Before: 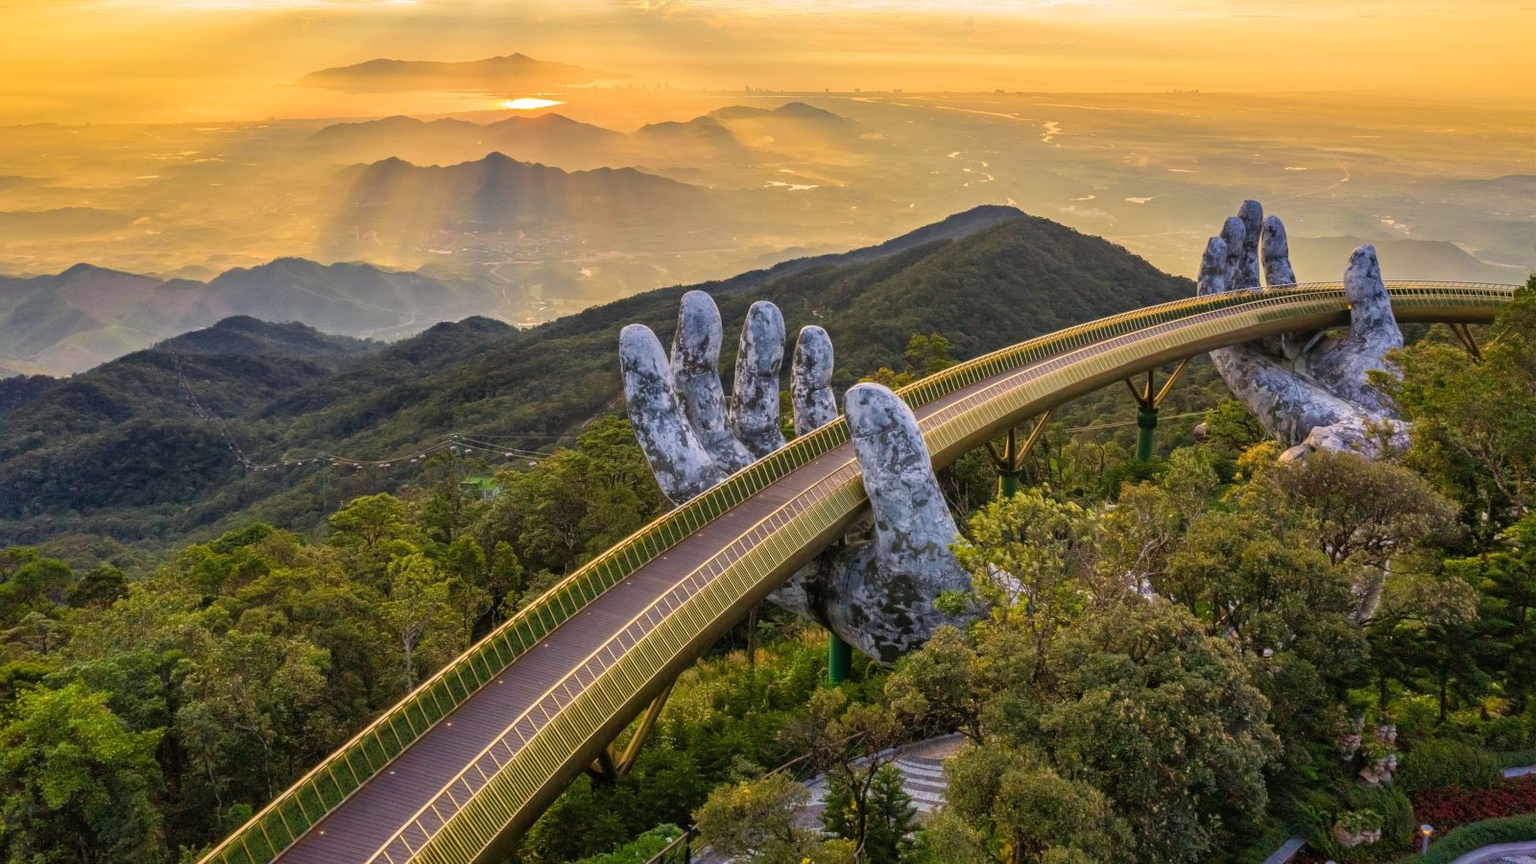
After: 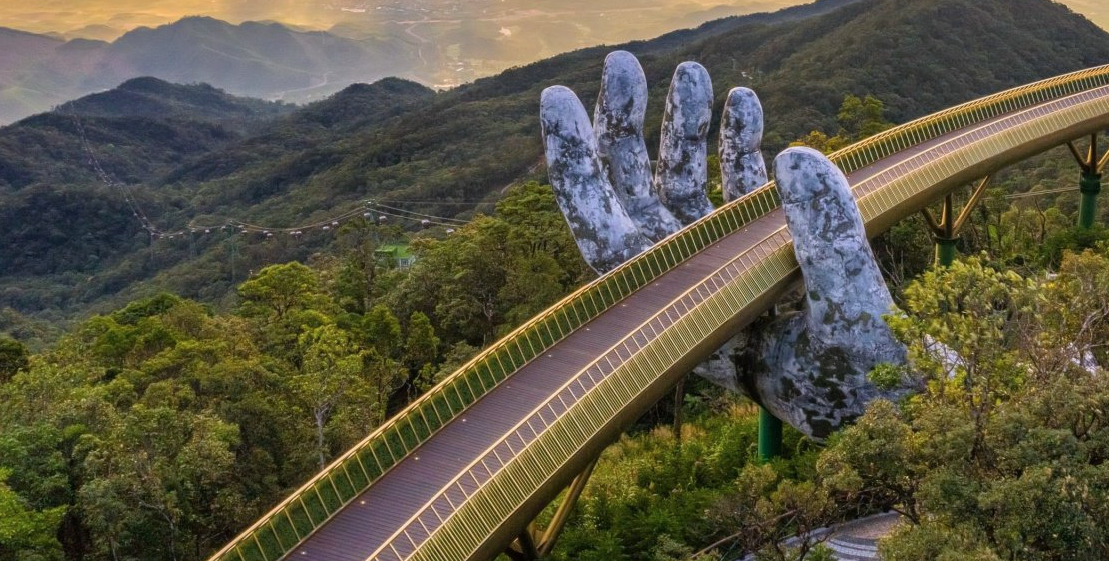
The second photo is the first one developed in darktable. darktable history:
color calibration: illuminant as shot in camera, x 0.358, y 0.373, temperature 4628.91 K
crop: left 6.573%, top 28.102%, right 24.1%, bottom 8.62%
